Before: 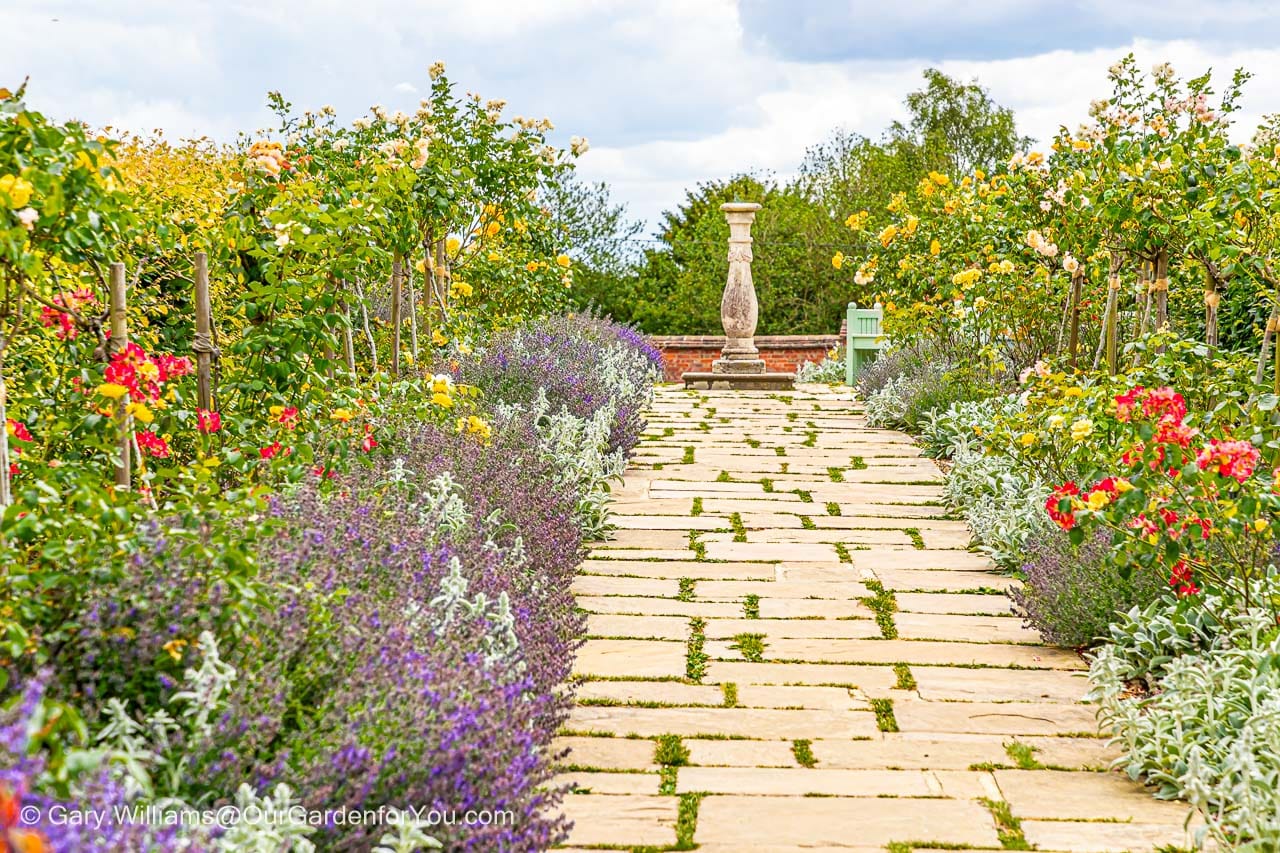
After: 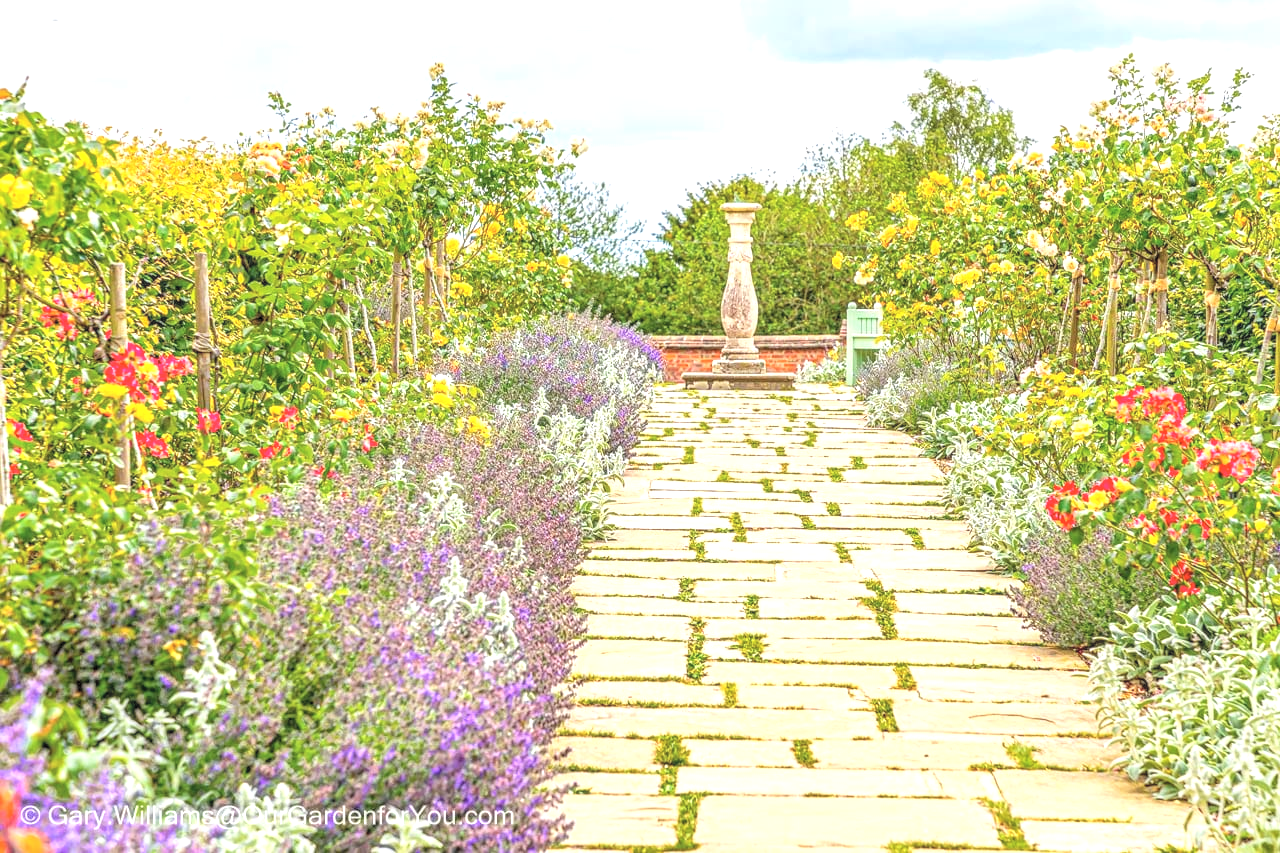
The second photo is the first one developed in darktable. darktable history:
local contrast: highlights 0%, shadows 0%, detail 133%
contrast brightness saturation: brightness 0.28
exposure: black level correction 0, exposure 0.5 EV, compensate highlight preservation false
